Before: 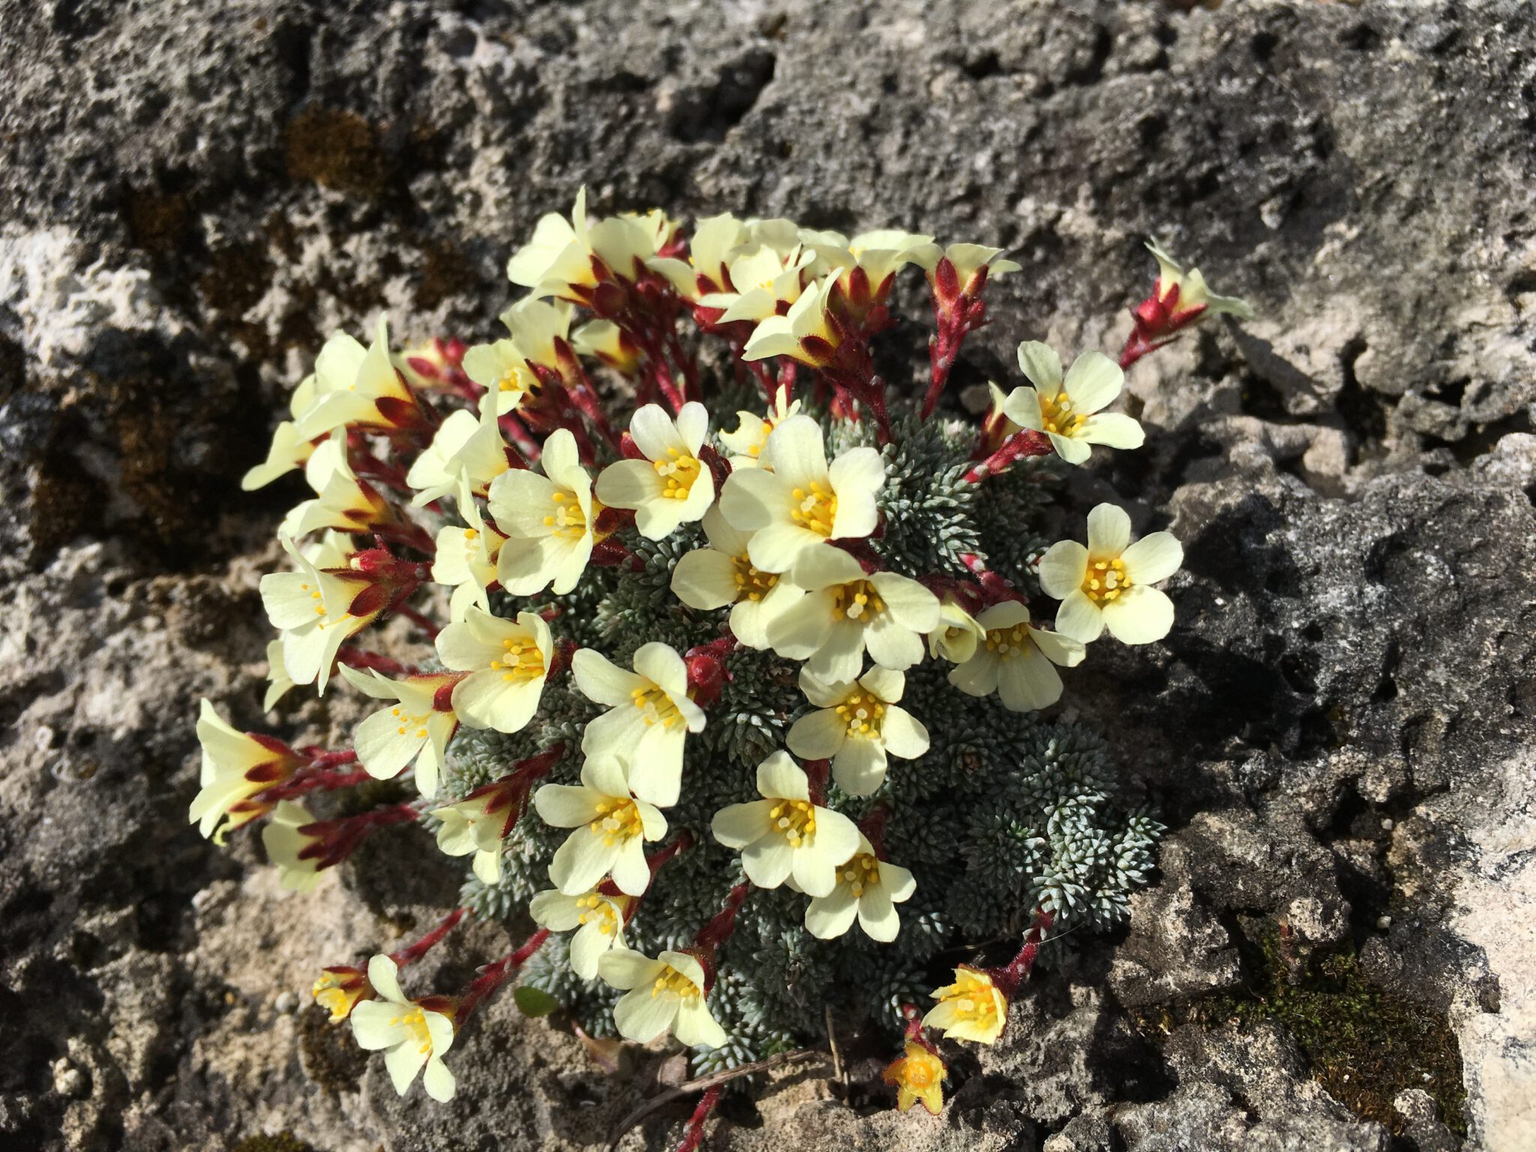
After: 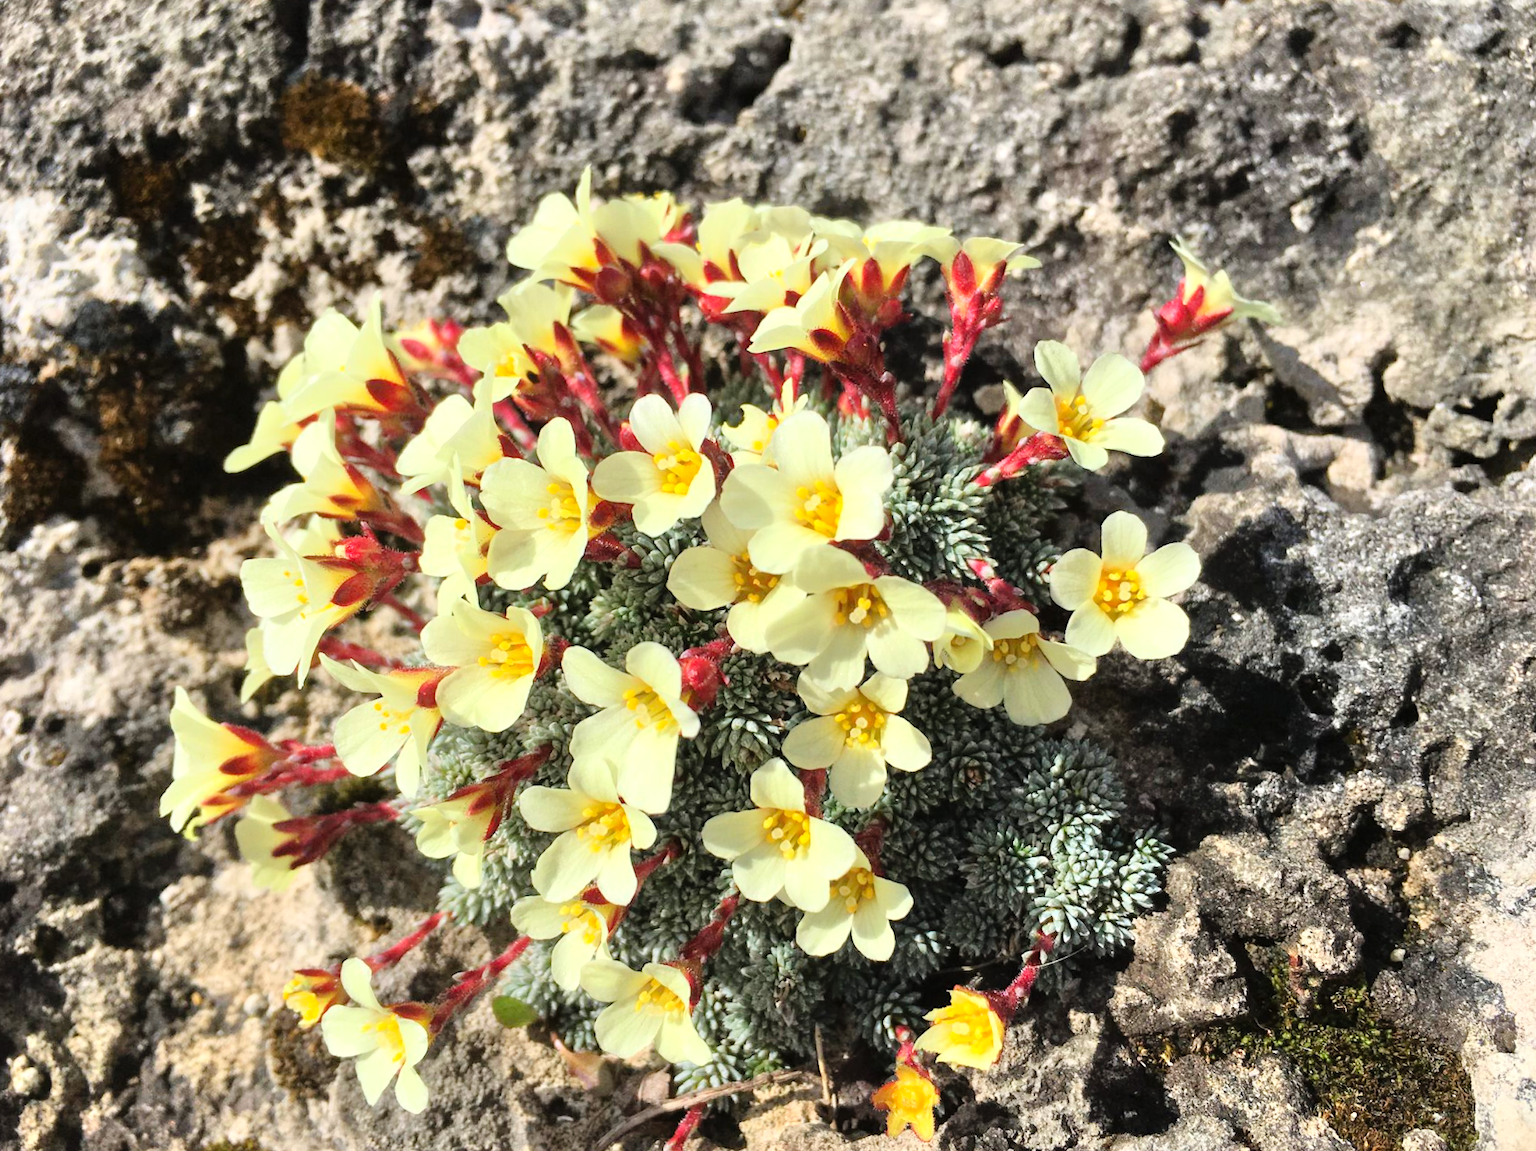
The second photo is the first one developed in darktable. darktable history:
contrast brightness saturation: contrast 0.2, brightness 0.16, saturation 0.22
crop and rotate: angle -1.69°
tone equalizer: -7 EV 0.15 EV, -6 EV 0.6 EV, -5 EV 1.15 EV, -4 EV 1.33 EV, -3 EV 1.15 EV, -2 EV 0.6 EV, -1 EV 0.15 EV, mask exposure compensation -0.5 EV
